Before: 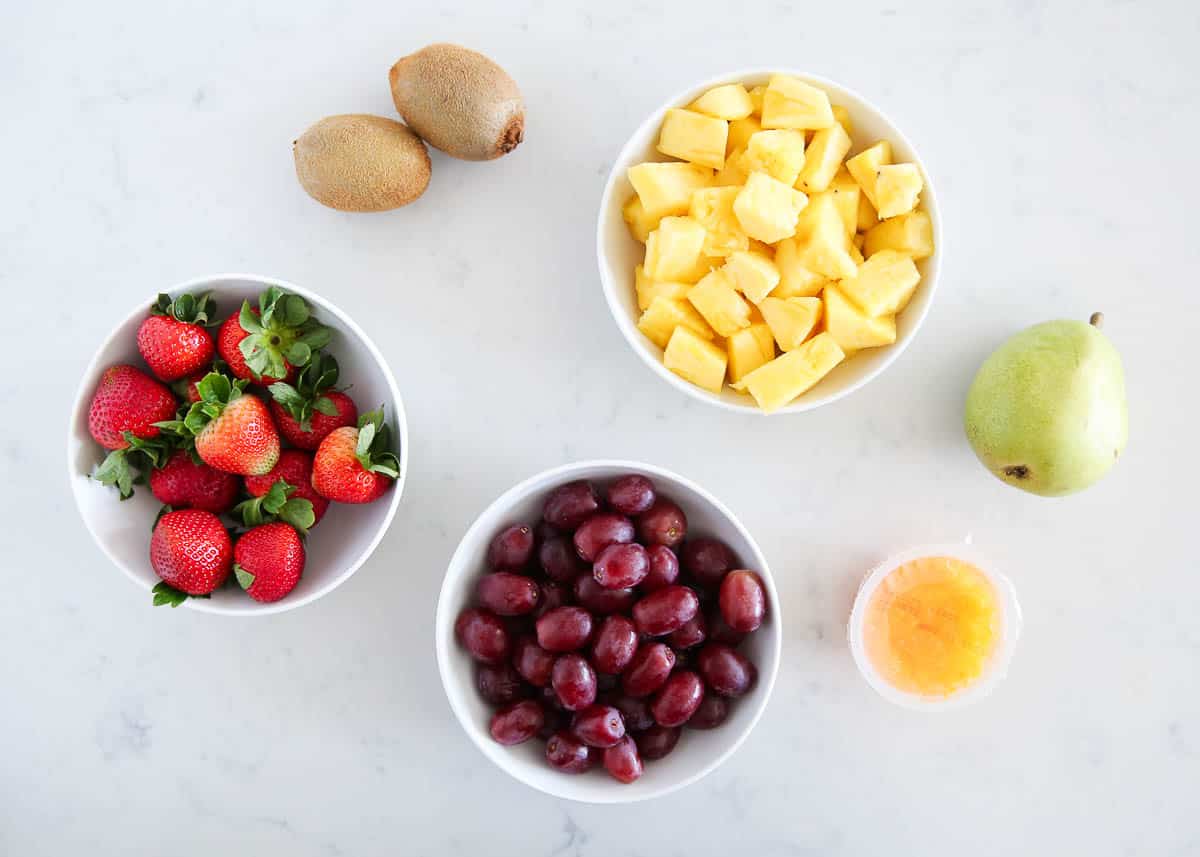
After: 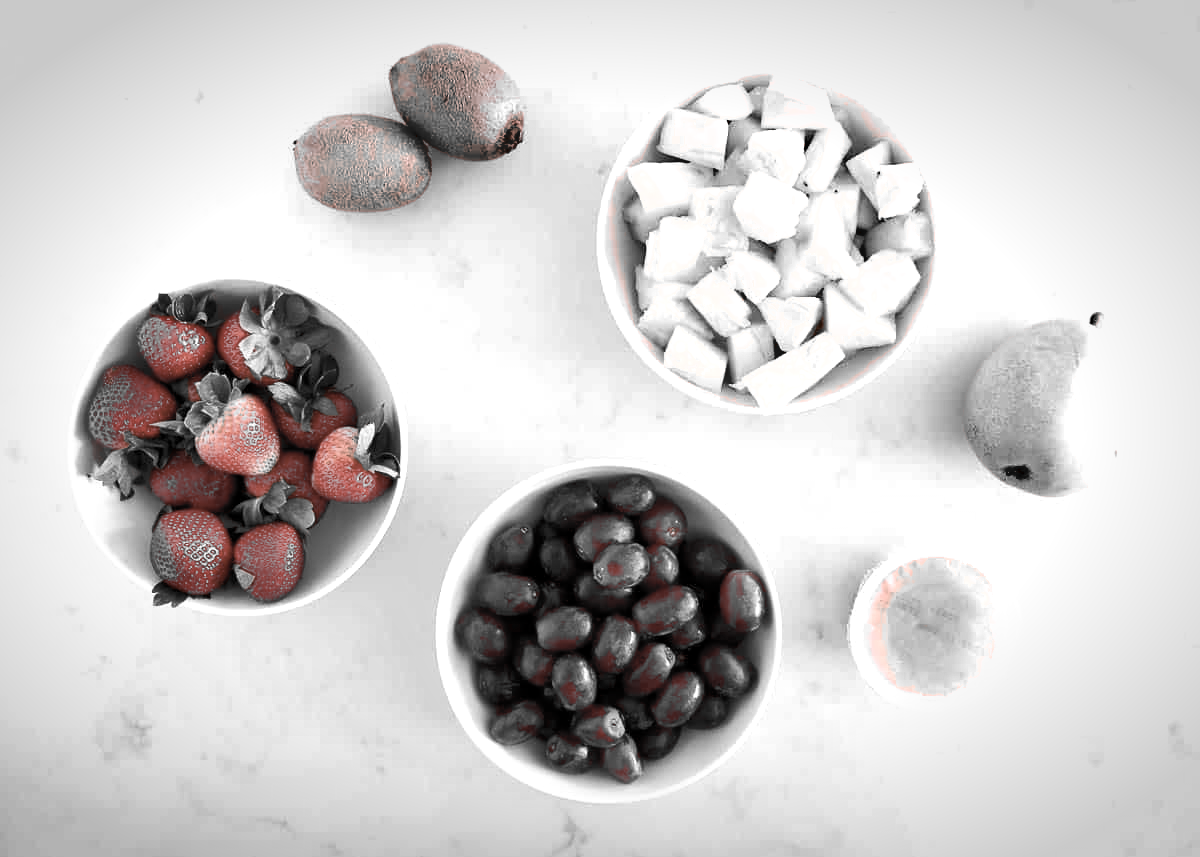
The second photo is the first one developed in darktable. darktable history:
exposure: black level correction 0.003, exposure 0.383 EV, compensate exposure bias true, compensate highlight preservation false
shadows and highlights: low approximation 0.01, soften with gaussian
color calibration: illuminant custom, x 0.348, y 0.365, temperature 4897.37 K
color zones: curves: ch1 [(0, 0.006) (0.094, 0.285) (0.171, 0.001) (0.429, 0.001) (0.571, 0.003) (0.714, 0.004) (0.857, 0.004) (1, 0.006)], mix 33.97%
vignetting: fall-off start 79.29%, brightness -0.411, saturation -0.297, width/height ratio 1.326
color correction: highlights a* 15.91, highlights b* -19.88
